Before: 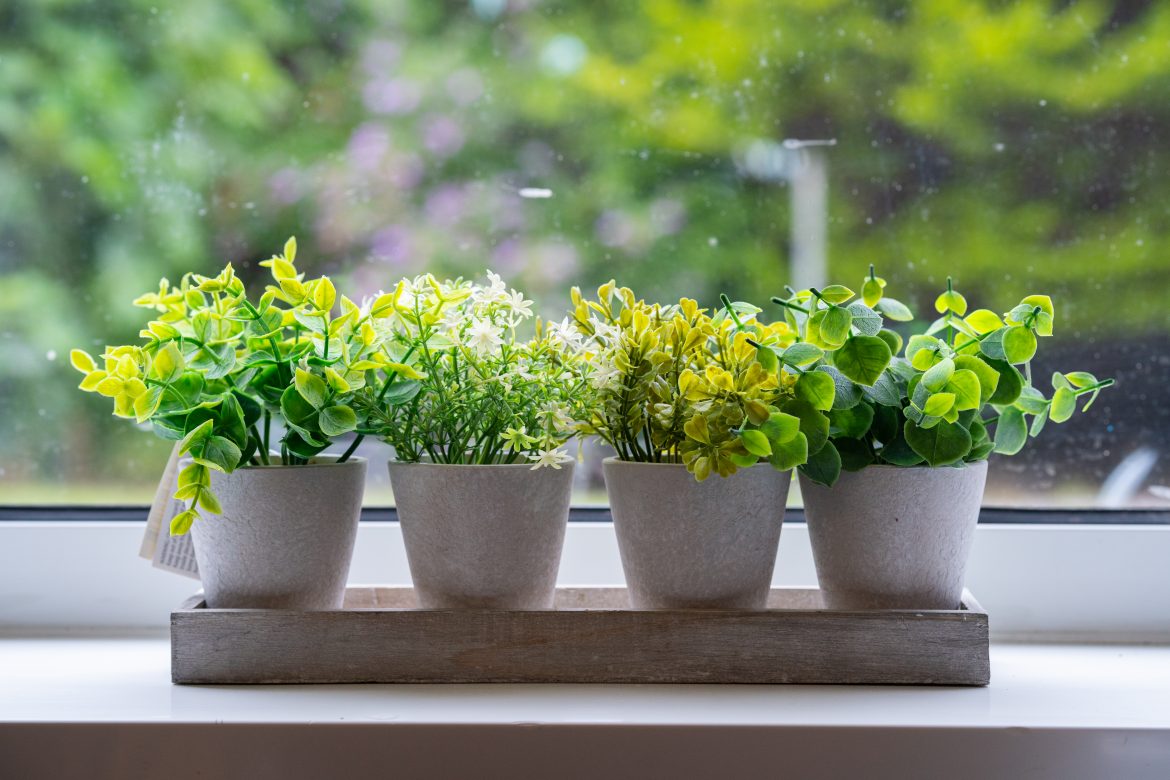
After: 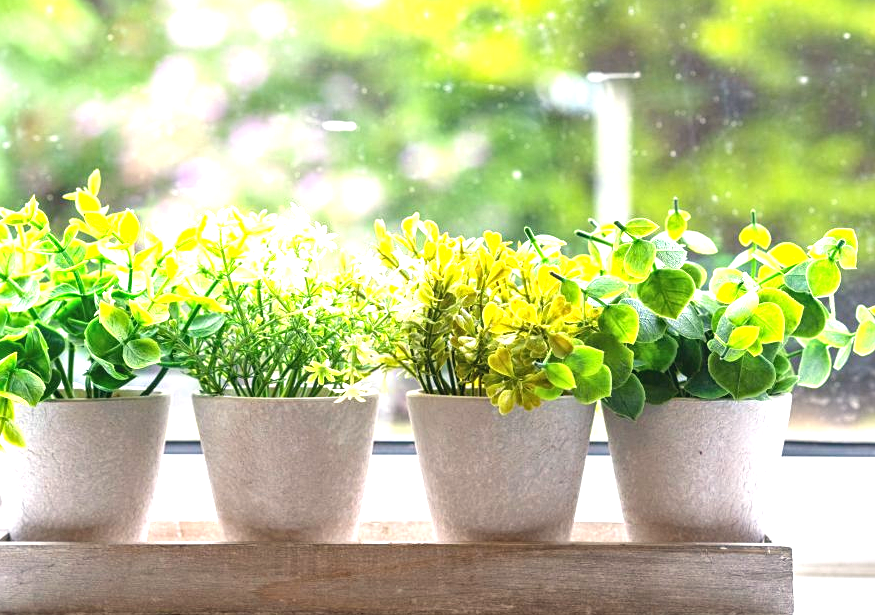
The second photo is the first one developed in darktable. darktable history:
crop: left 16.768%, top 8.653%, right 8.362%, bottom 12.485%
sharpen: amount 0.2
white balance: red 1.045, blue 0.932
exposure: black level correction 0, exposure 1.45 EV, compensate exposure bias true, compensate highlight preservation false
local contrast: detail 110%
